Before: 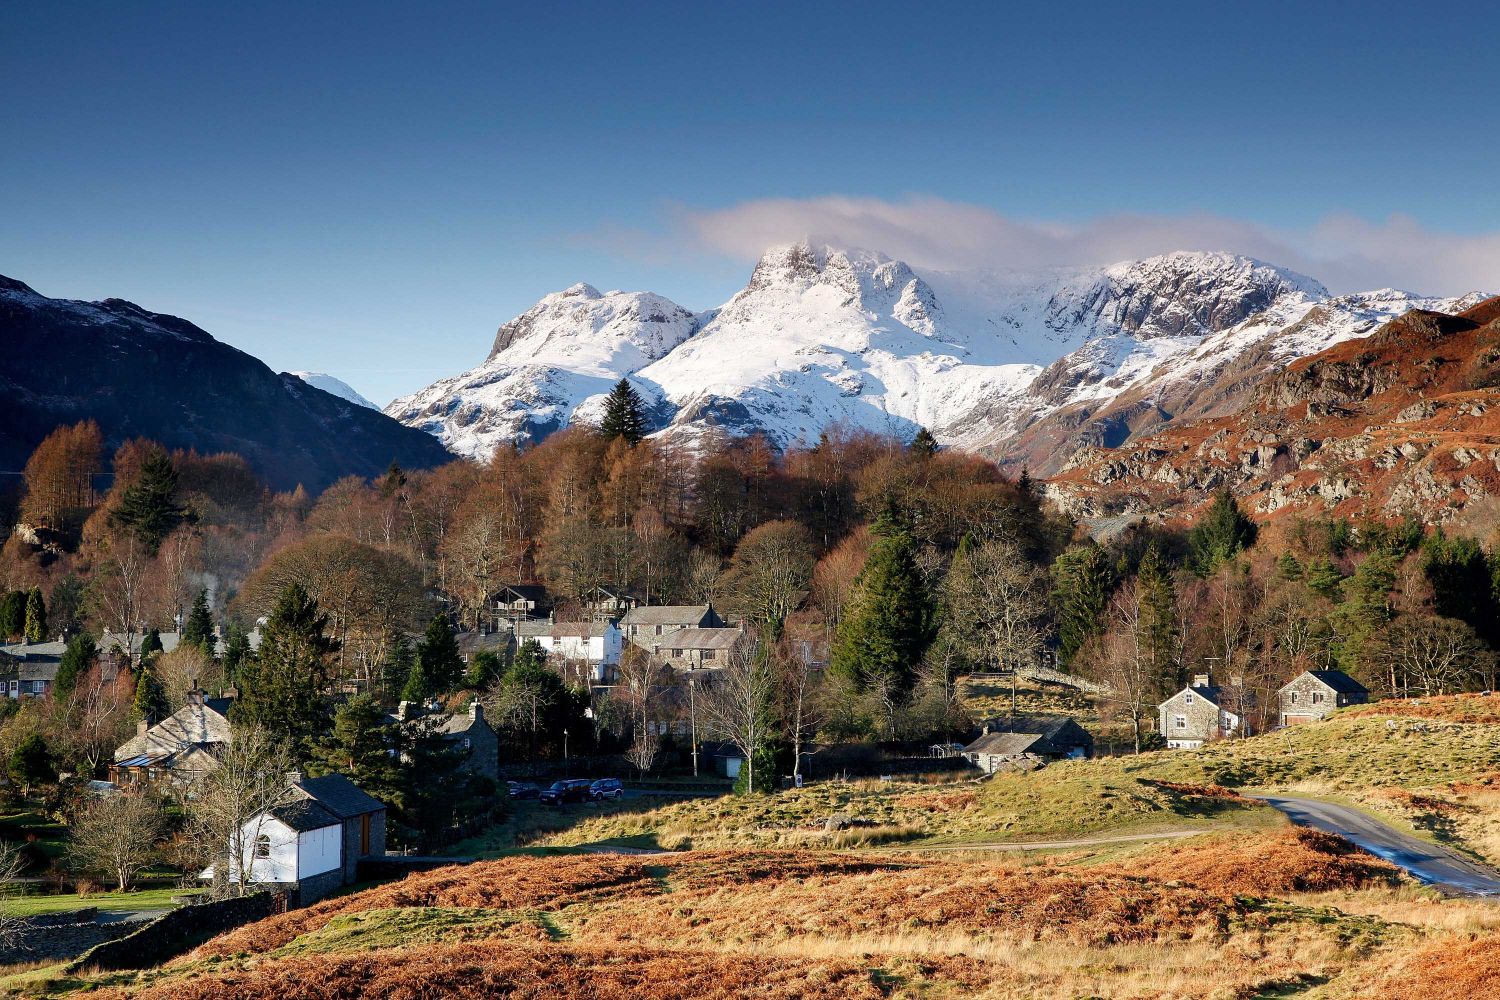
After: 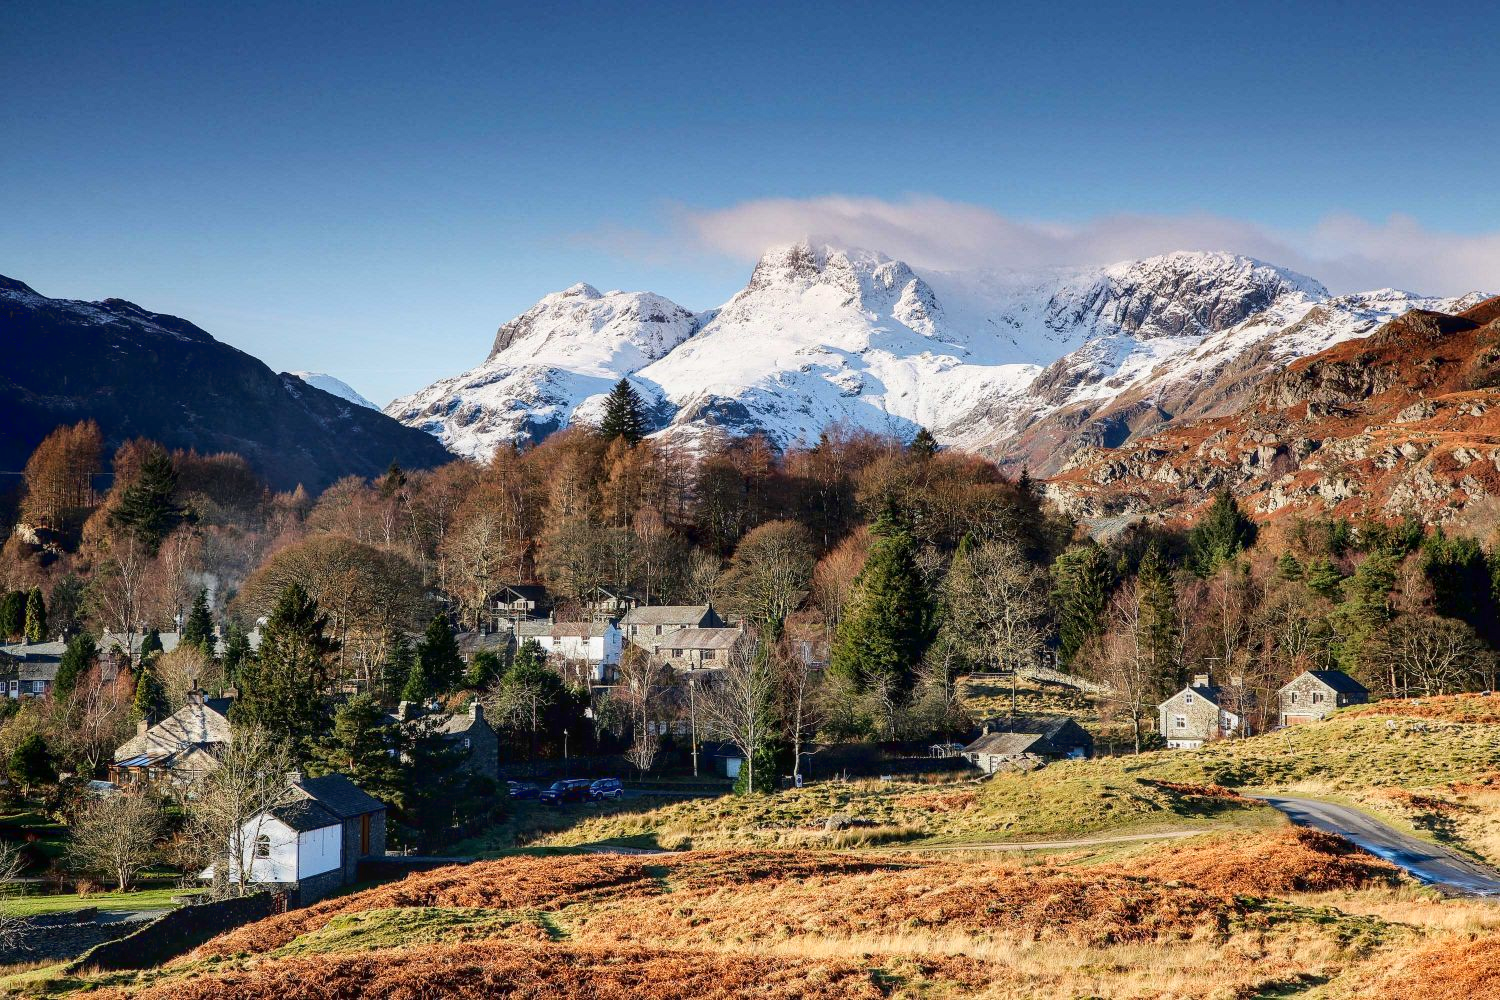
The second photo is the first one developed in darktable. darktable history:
tone curve: curves: ch0 [(0, 0.025) (0.15, 0.143) (0.452, 0.486) (0.751, 0.788) (1, 0.961)]; ch1 [(0, 0) (0.416, 0.4) (0.476, 0.469) (0.497, 0.494) (0.546, 0.571) (0.566, 0.607) (0.62, 0.657) (1, 1)]; ch2 [(0, 0) (0.386, 0.397) (0.505, 0.498) (0.547, 0.546) (0.579, 0.58) (1, 1)], color space Lab, linked channels
local contrast: on, module defaults
